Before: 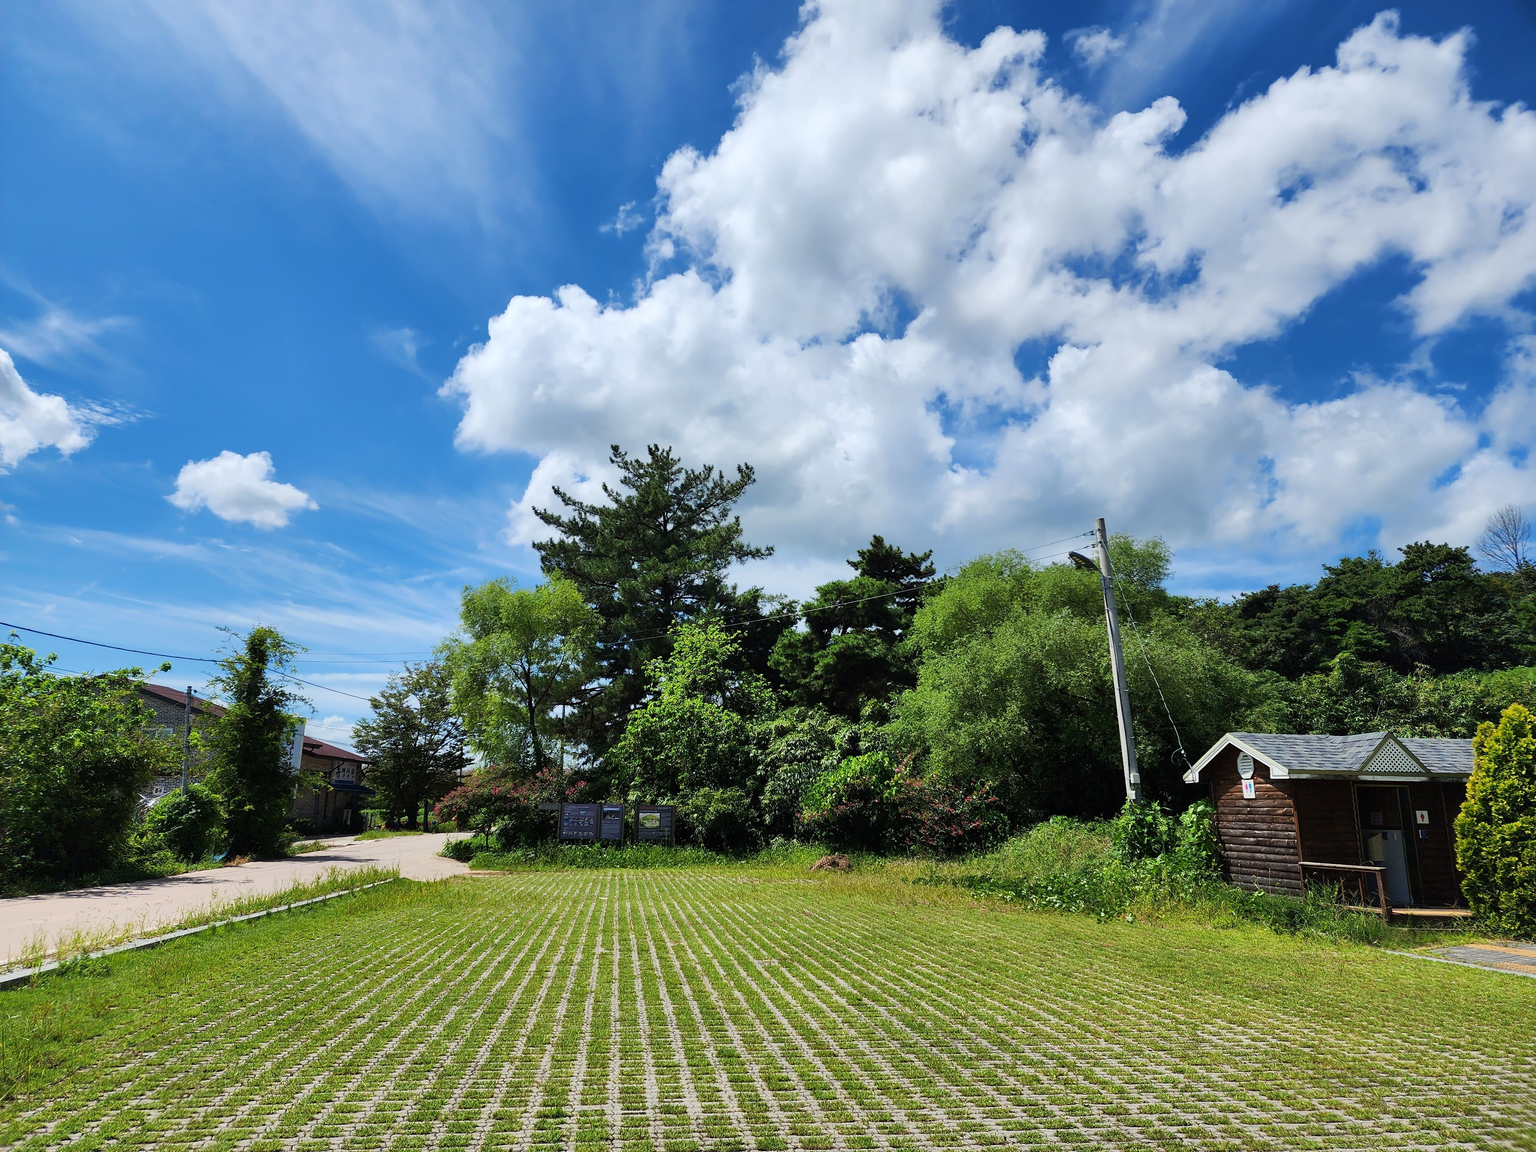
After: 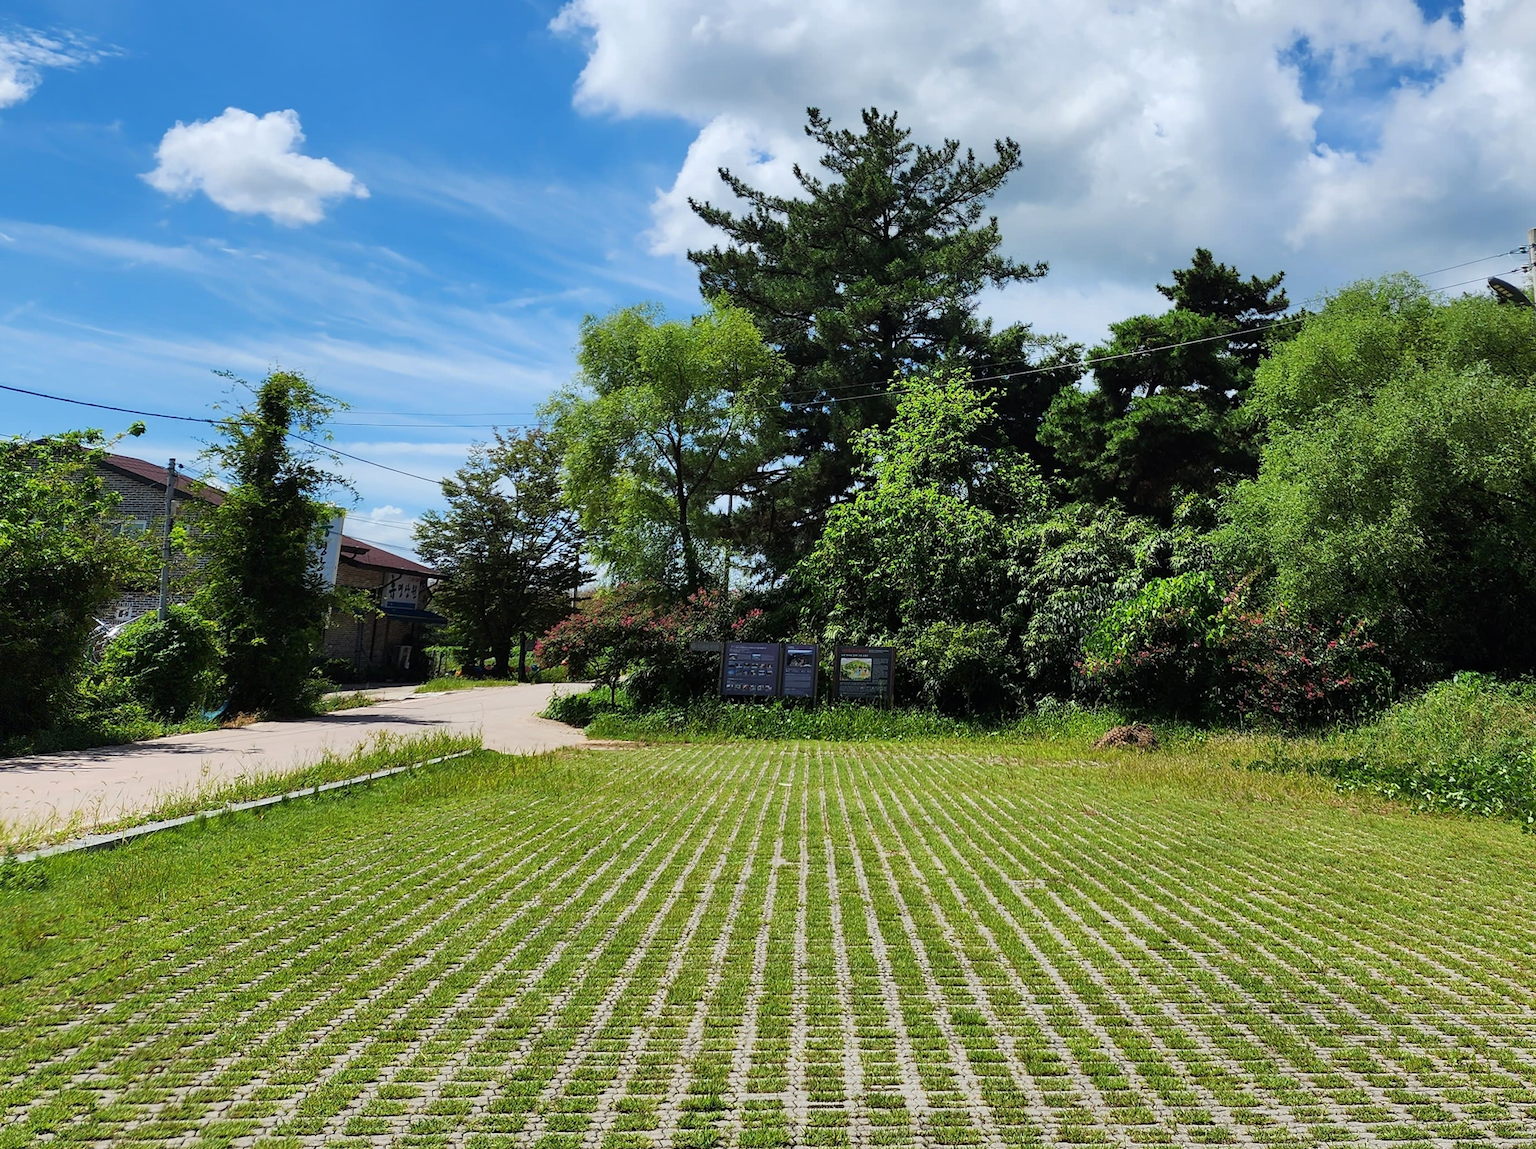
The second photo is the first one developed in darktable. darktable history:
crop and rotate: angle -0.869°, left 3.821%, top 31.822%, right 27.841%
tone equalizer: edges refinement/feathering 500, mask exposure compensation -1.57 EV, preserve details no
